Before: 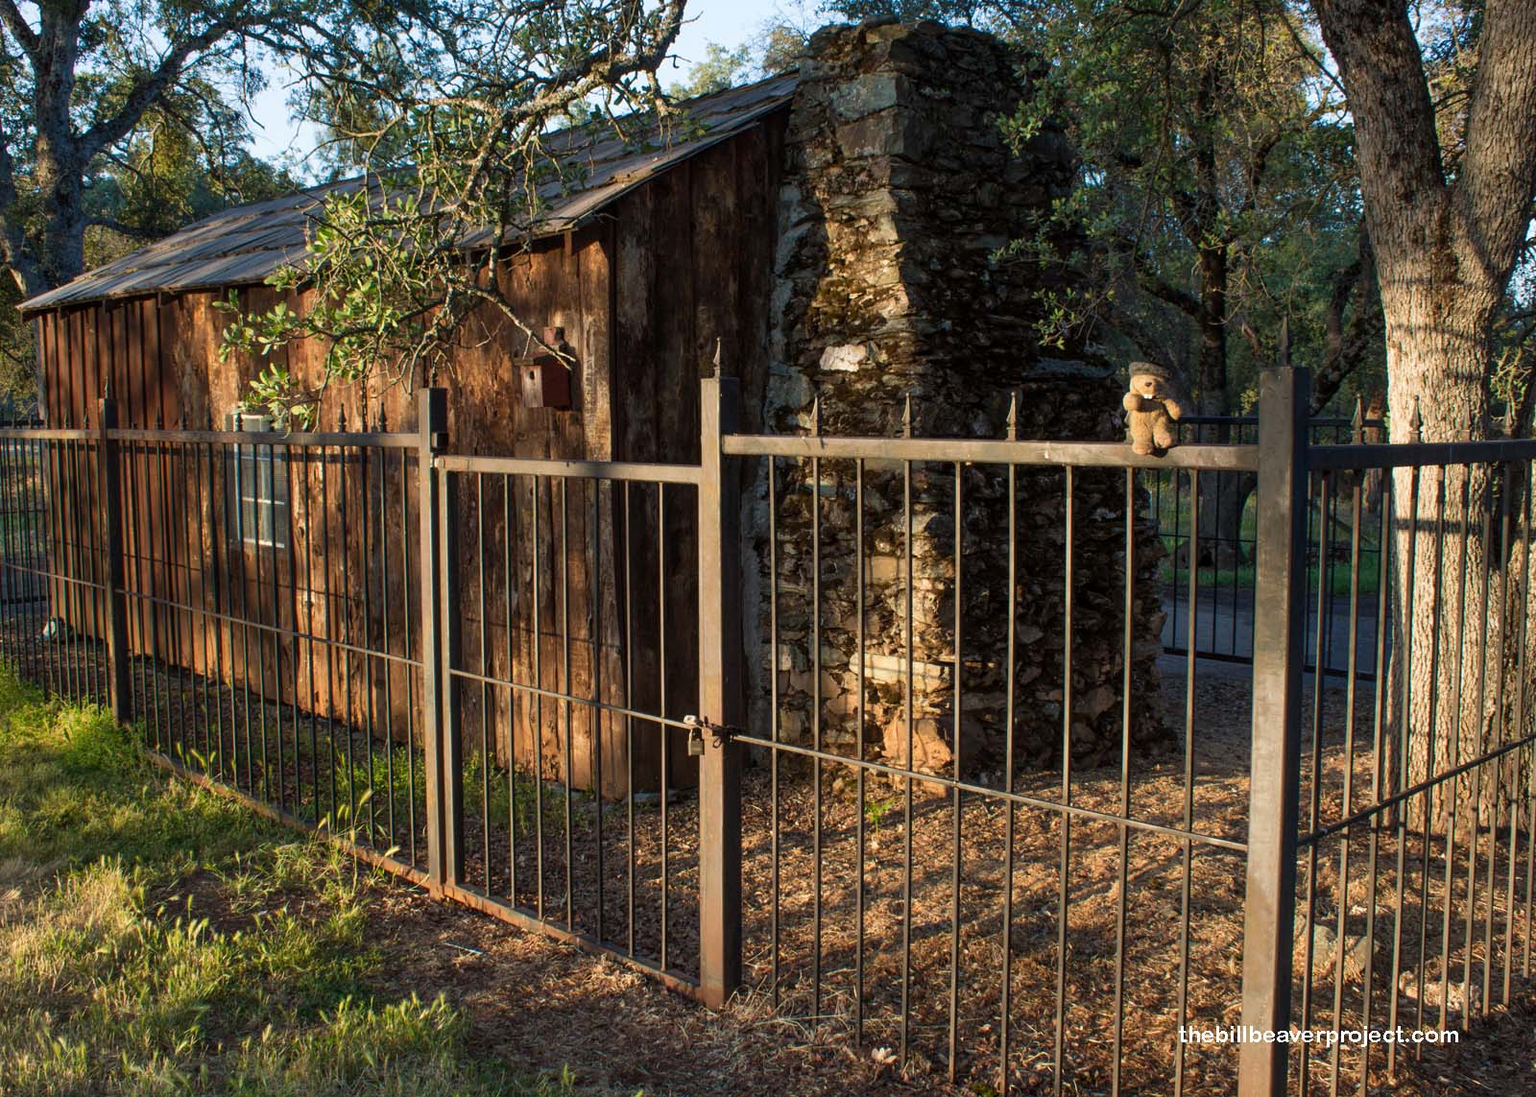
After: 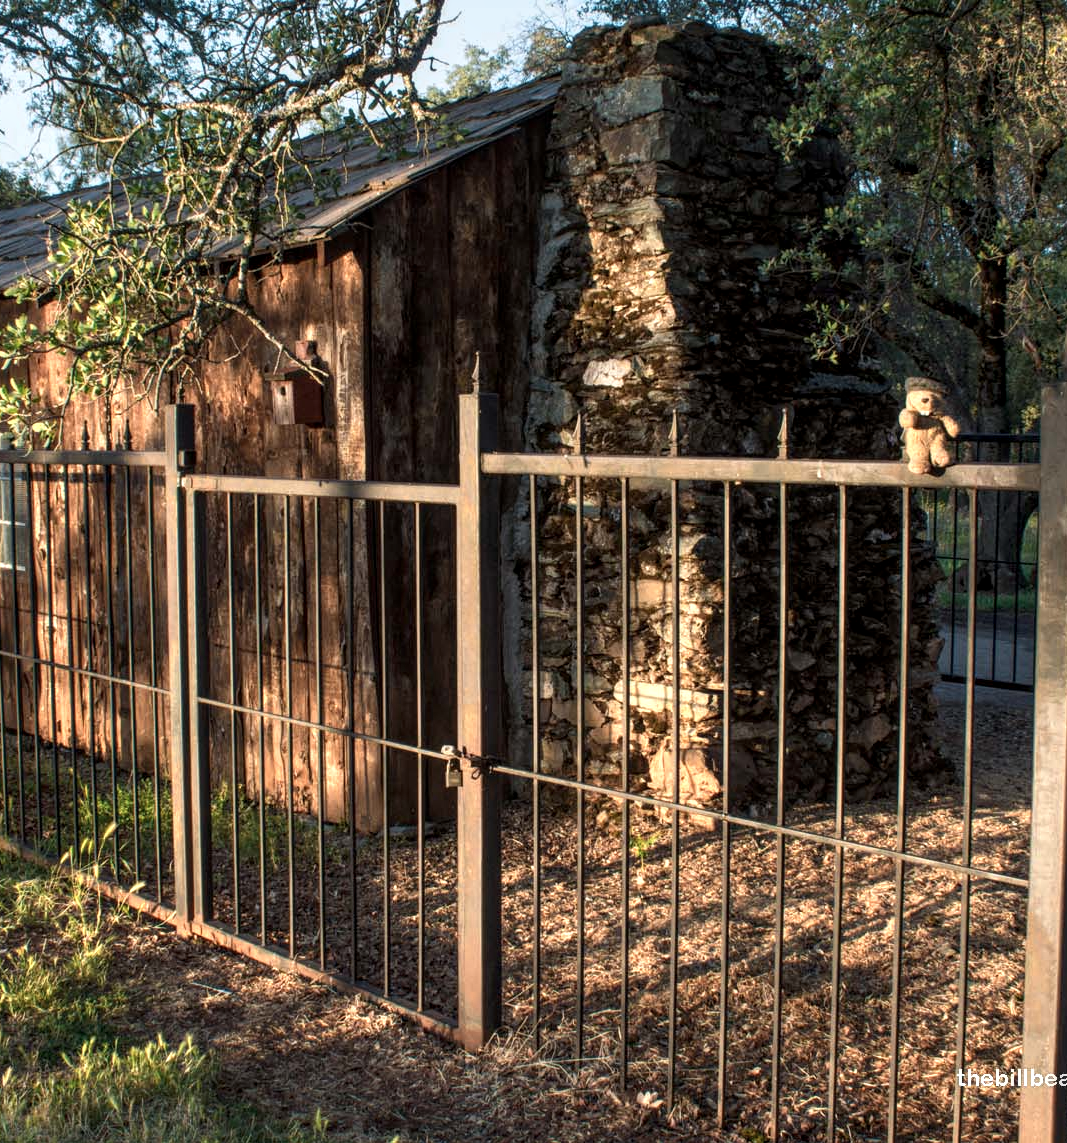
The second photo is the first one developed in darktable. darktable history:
local contrast: on, module defaults
crop: left 16.974%, right 16.33%
color zones: curves: ch0 [(0.018, 0.548) (0.224, 0.64) (0.425, 0.447) (0.675, 0.575) (0.732, 0.579)]; ch1 [(0.066, 0.487) (0.25, 0.5) (0.404, 0.43) (0.75, 0.421) (0.956, 0.421)]; ch2 [(0.044, 0.561) (0.215, 0.465) (0.399, 0.544) (0.465, 0.548) (0.614, 0.447) (0.724, 0.43) (0.882, 0.623) (0.956, 0.632)]
